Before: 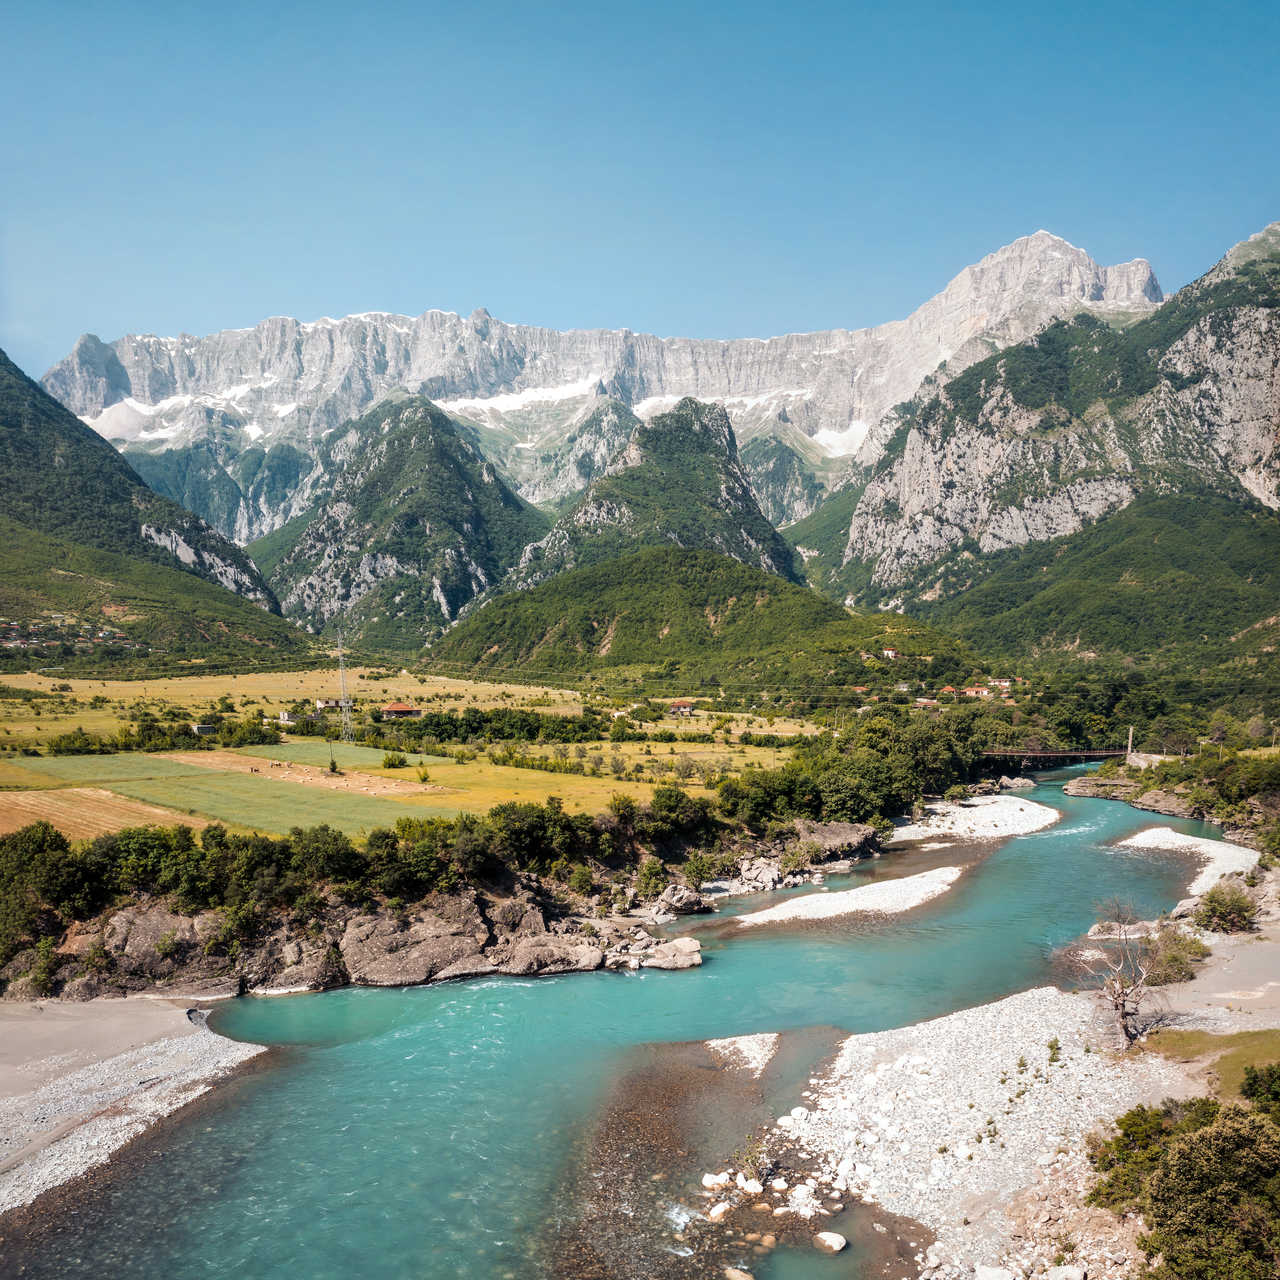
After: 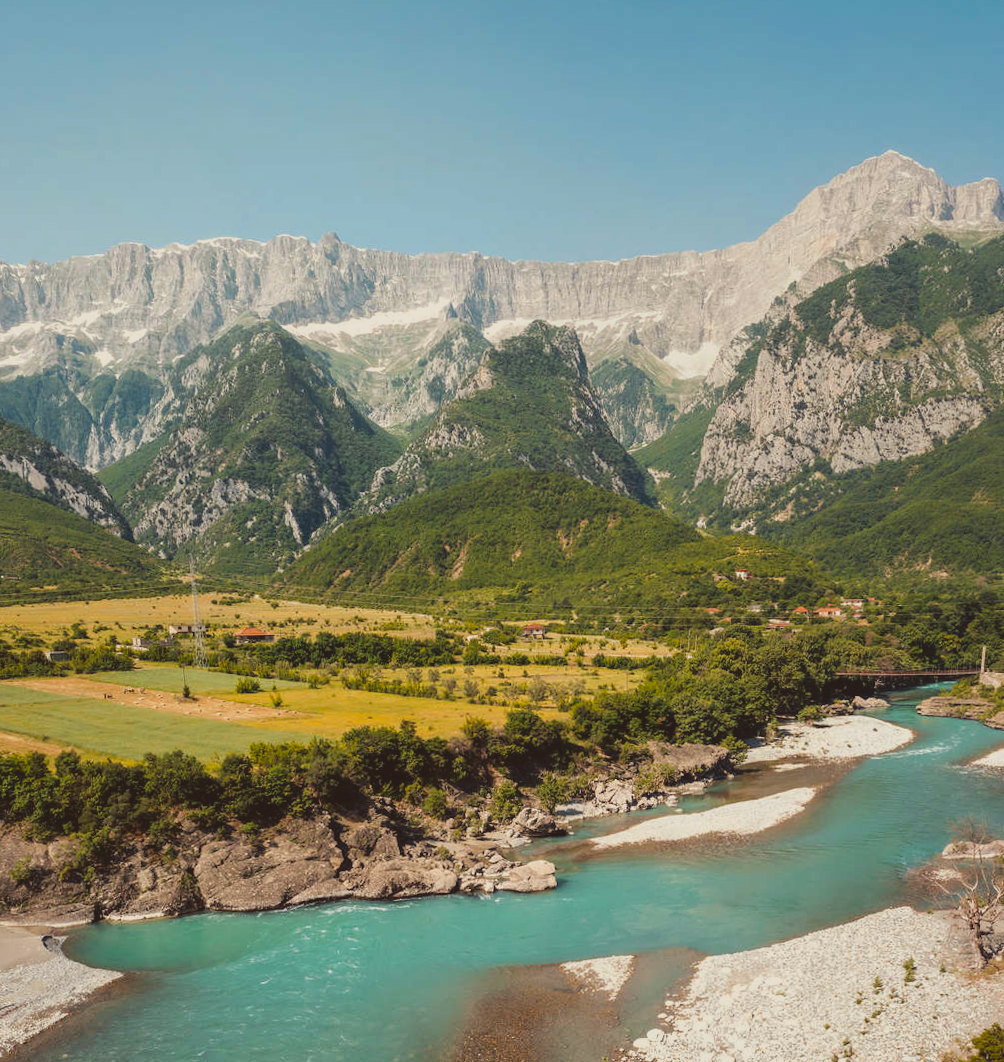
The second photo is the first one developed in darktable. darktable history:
color balance: lift [1.005, 1.002, 0.998, 0.998], gamma [1, 1.021, 1.02, 0.979], gain [0.923, 1.066, 1.056, 0.934]
crop: left 11.225%, top 5.381%, right 9.565%, bottom 10.314%
lowpass: radius 0.1, contrast 0.85, saturation 1.1, unbound 0
rotate and perspective: rotation -0.45°, automatic cropping original format, crop left 0.008, crop right 0.992, crop top 0.012, crop bottom 0.988
